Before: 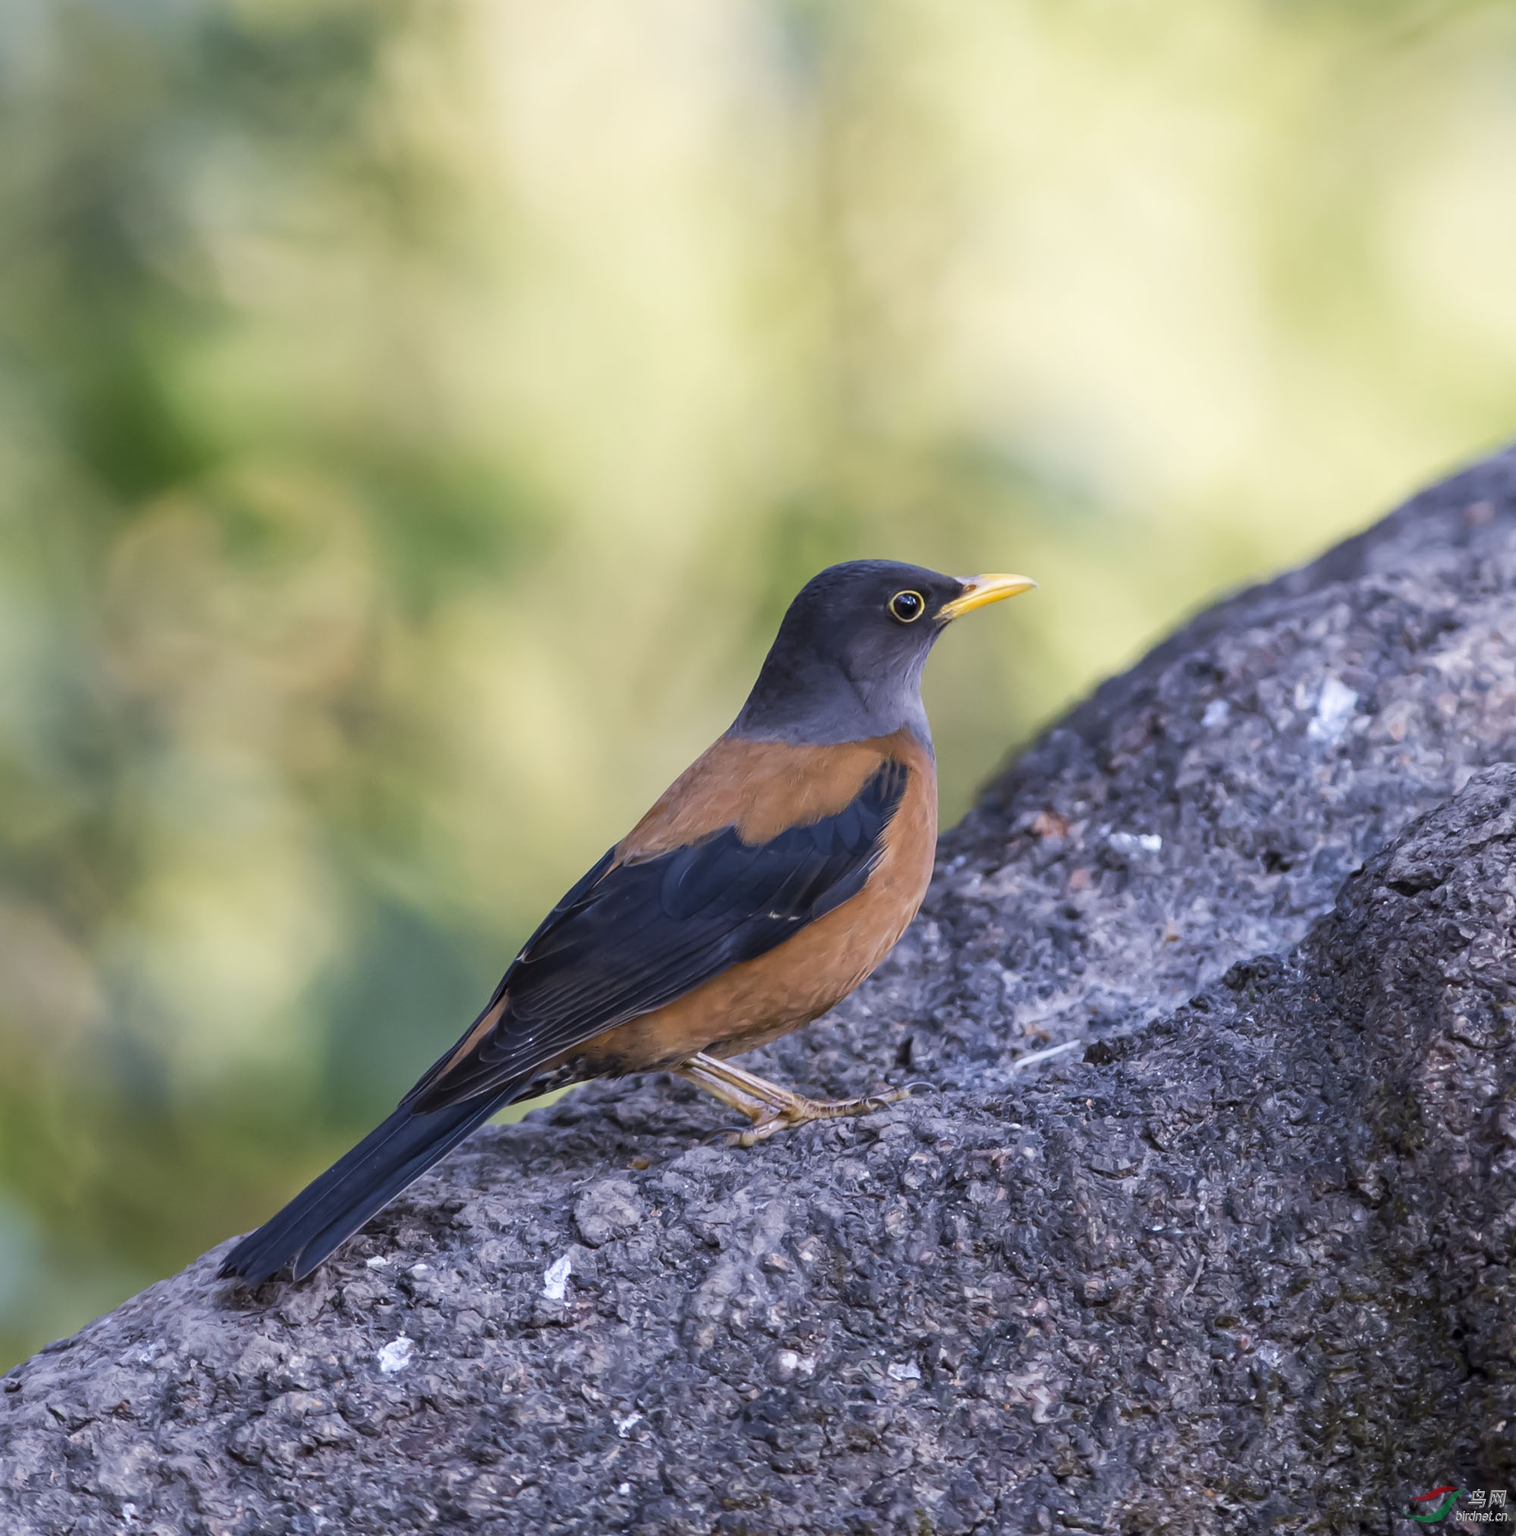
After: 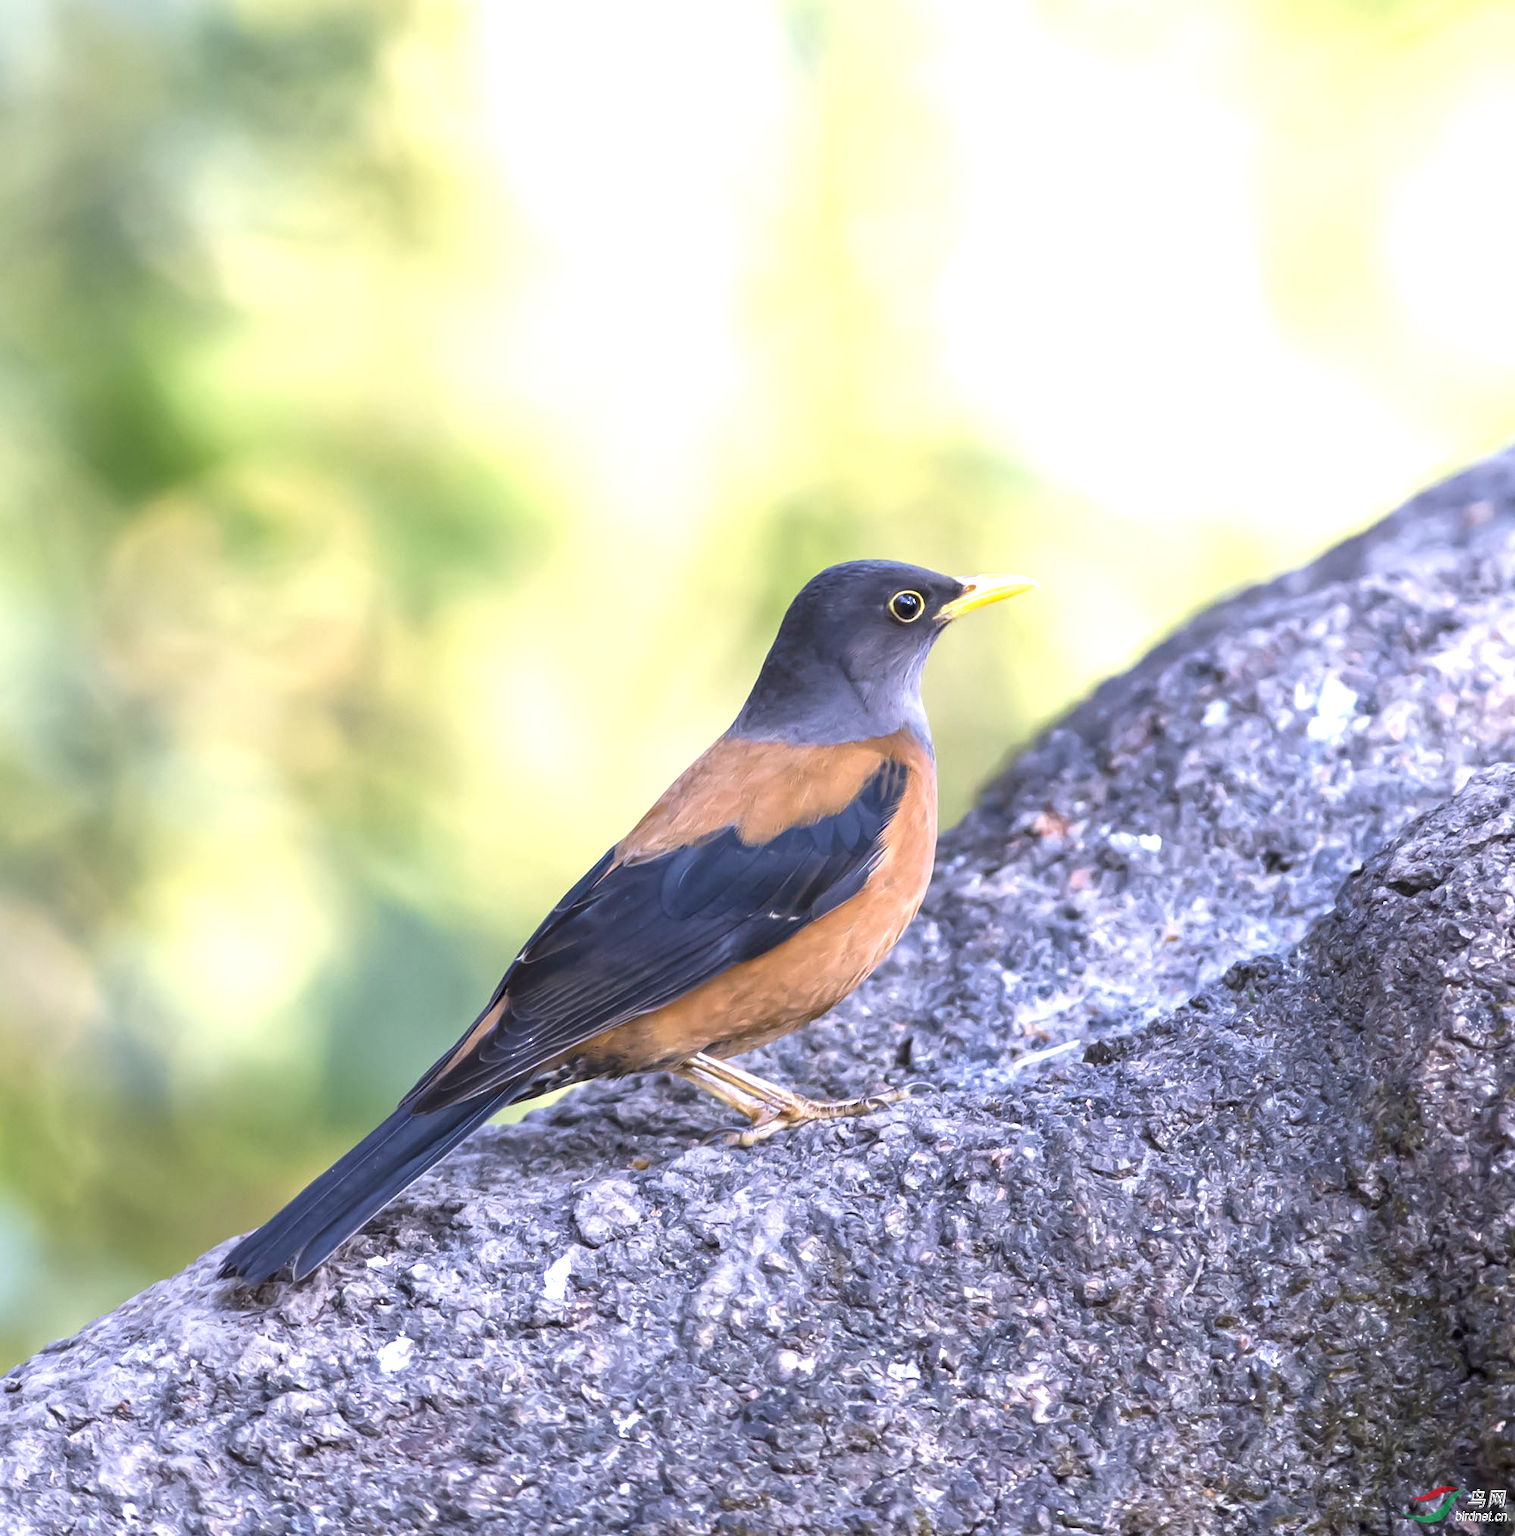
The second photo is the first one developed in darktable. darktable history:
exposure: exposure 1.157 EV, compensate highlight preservation false
local contrast: mode bilateral grid, contrast 99, coarseness 100, detail 92%, midtone range 0.2
